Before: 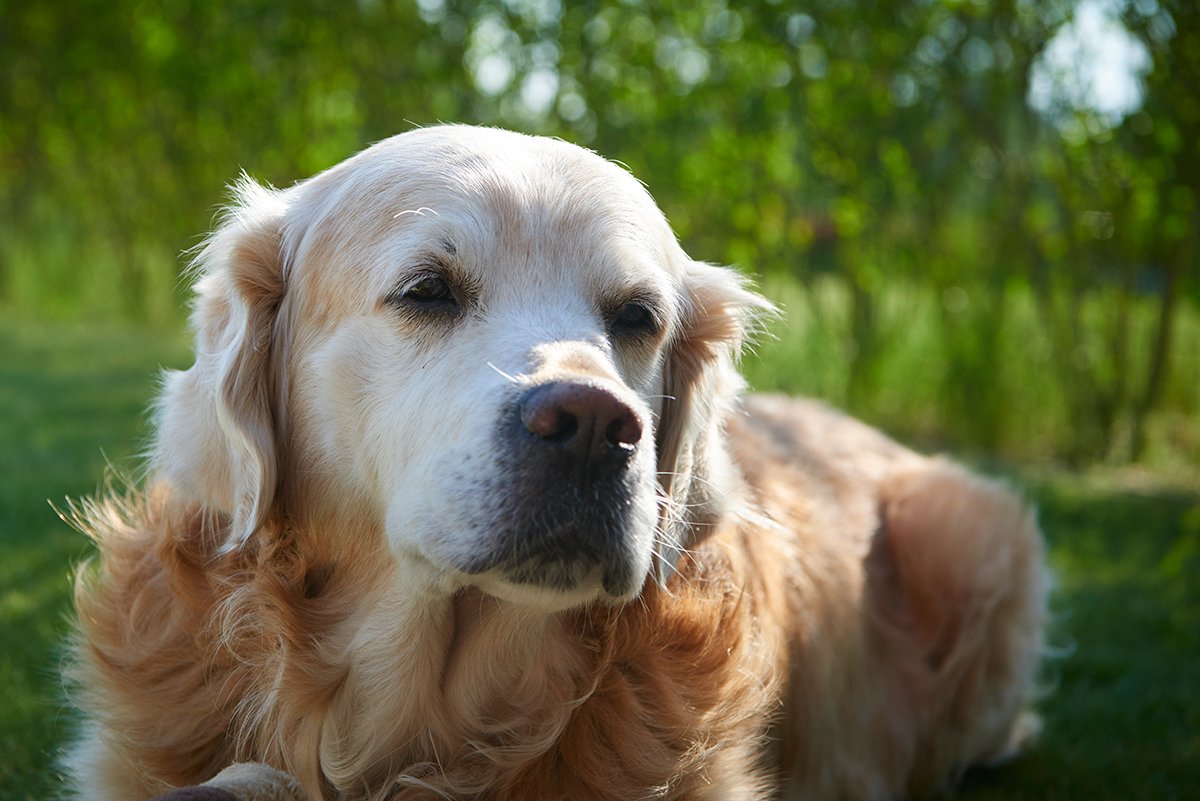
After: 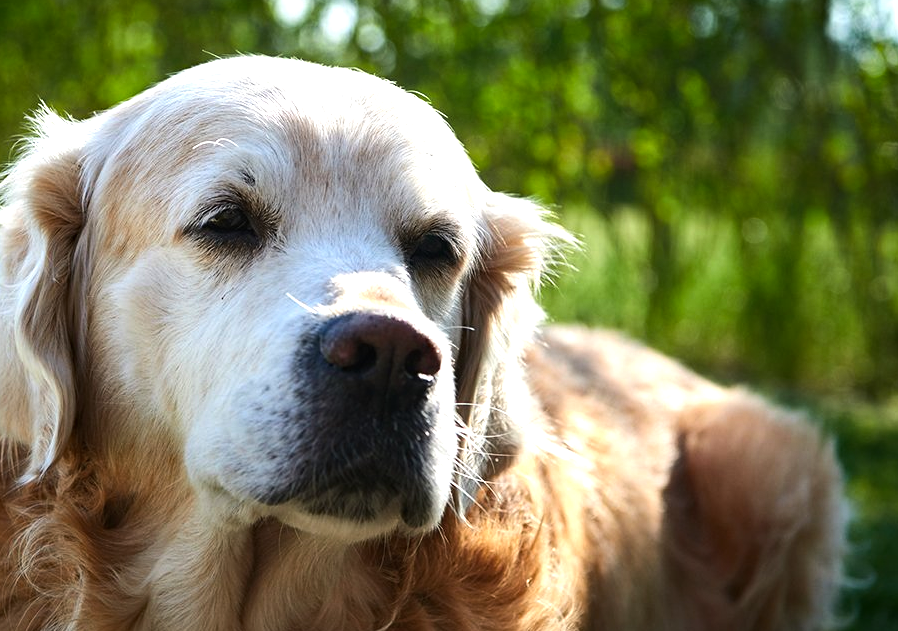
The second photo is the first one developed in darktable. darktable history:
crop: left 16.768%, top 8.653%, right 8.362%, bottom 12.485%
haze removal: compatibility mode true, adaptive false
tone equalizer: -8 EV -0.75 EV, -7 EV -0.7 EV, -6 EV -0.6 EV, -5 EV -0.4 EV, -3 EV 0.4 EV, -2 EV 0.6 EV, -1 EV 0.7 EV, +0 EV 0.75 EV, edges refinement/feathering 500, mask exposure compensation -1.57 EV, preserve details no
